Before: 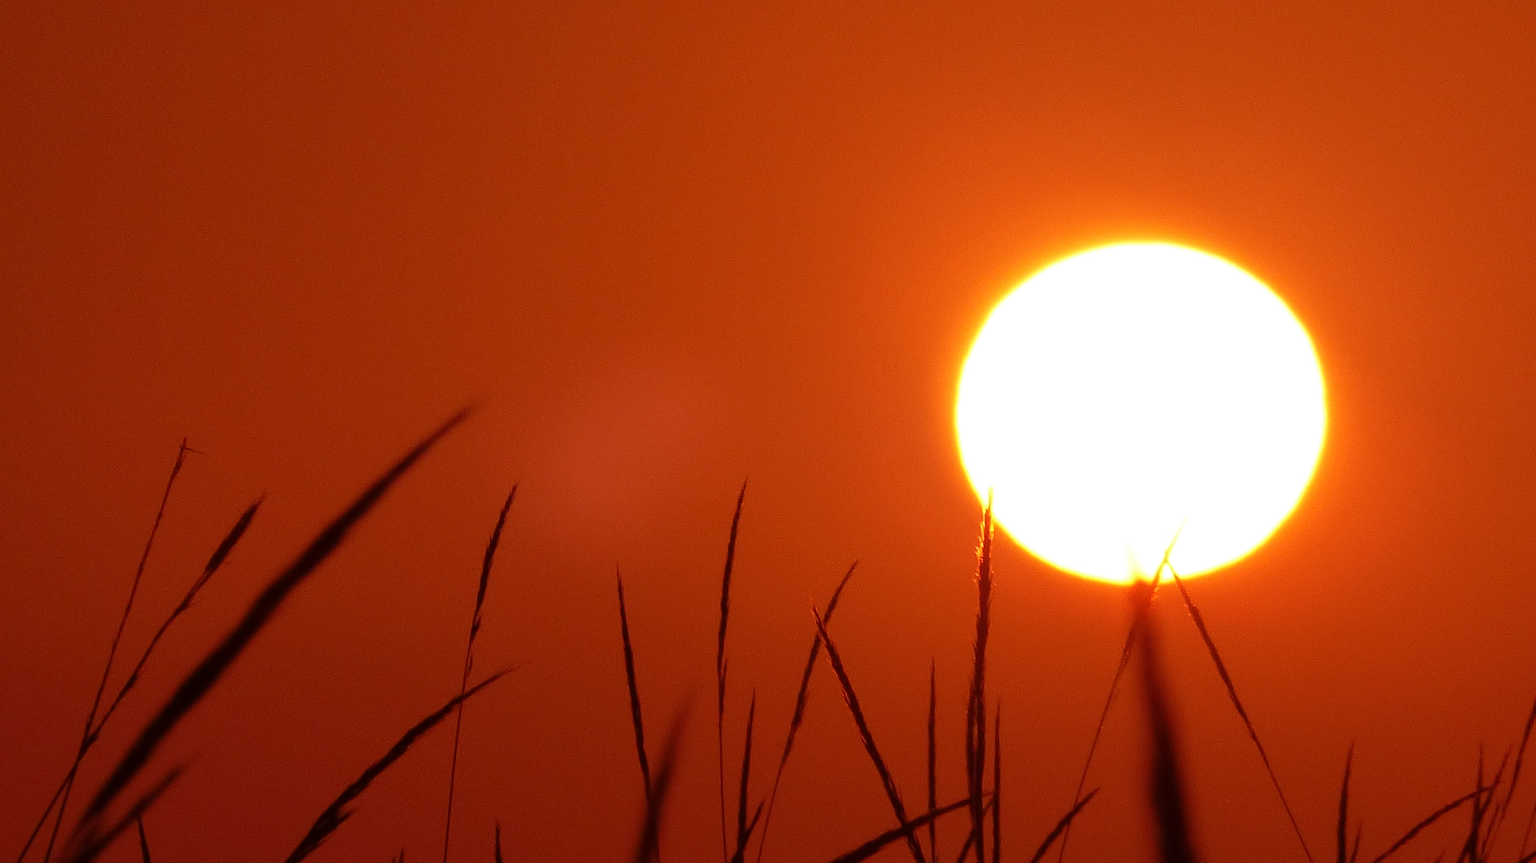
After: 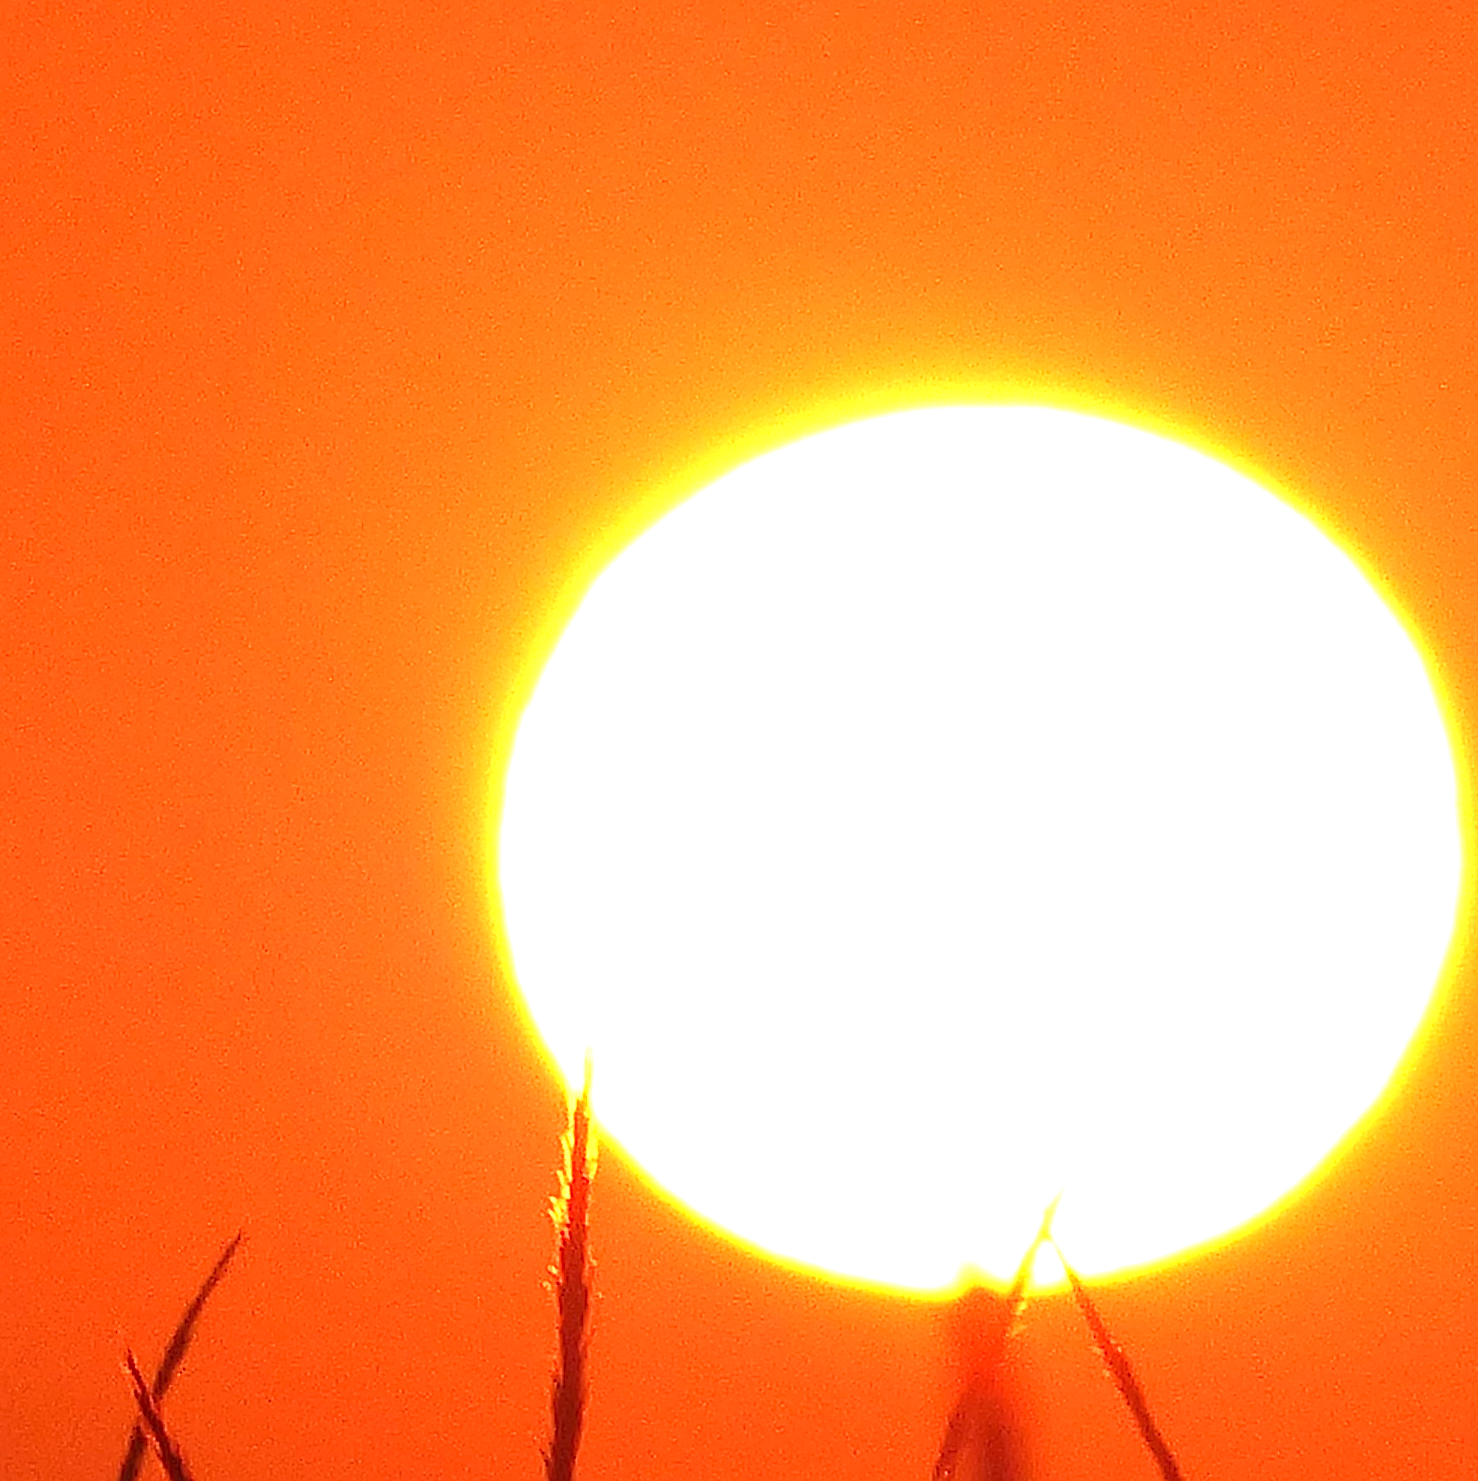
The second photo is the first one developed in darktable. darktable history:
exposure: black level correction 0, exposure 1.289 EV, compensate highlight preservation false
sharpen: on, module defaults
crop and rotate: left 49.782%, top 10.139%, right 13.252%, bottom 23.978%
